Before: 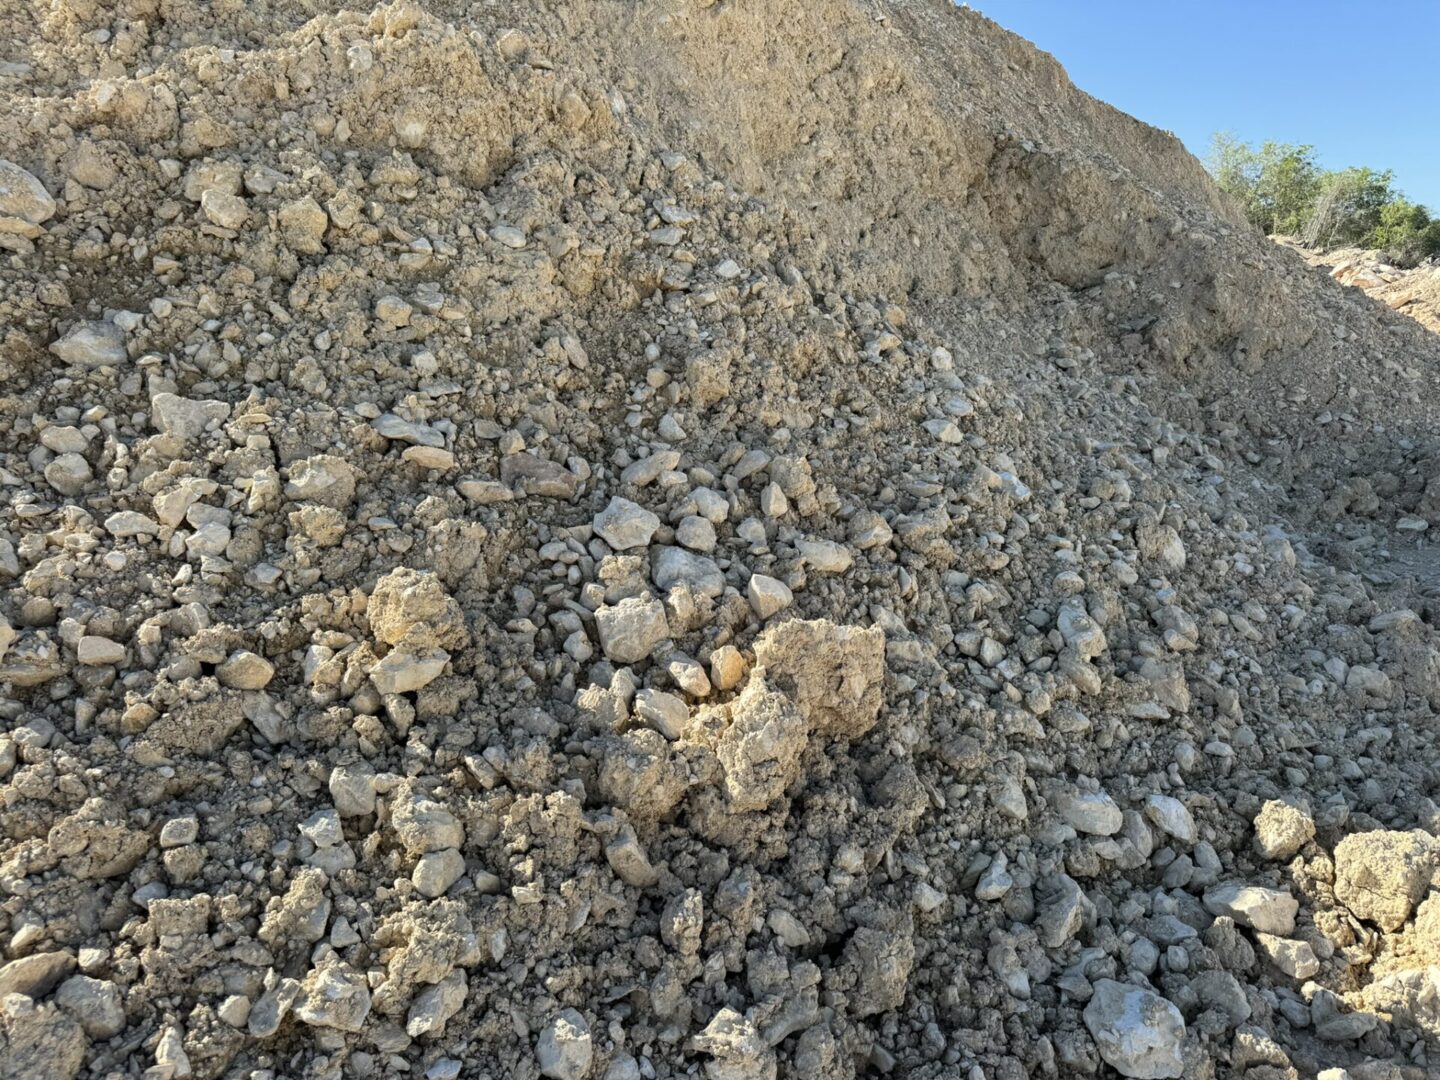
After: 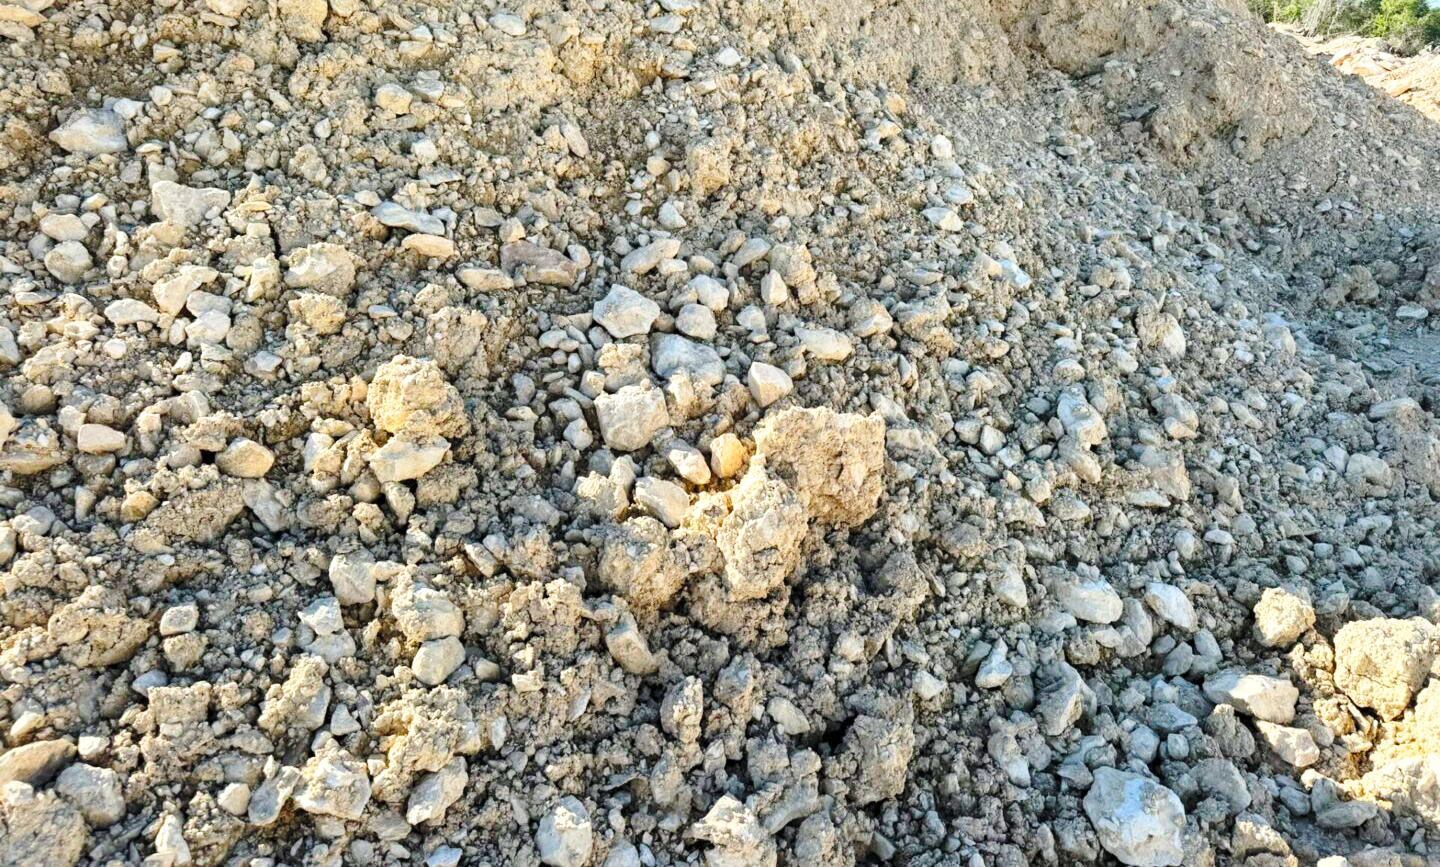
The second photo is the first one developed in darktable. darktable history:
base curve: curves: ch0 [(0, 0) (0.028, 0.03) (0.121, 0.232) (0.46, 0.748) (0.859, 0.968) (1, 1)], preserve colors none
contrast brightness saturation: brightness 0.093, saturation 0.192
crop and rotate: top 19.633%
shadows and highlights: radius 126.49, shadows 21.13, highlights -21.49, low approximation 0.01
local contrast: mode bilateral grid, contrast 19, coarseness 50, detail 132%, midtone range 0.2
exposure: exposure -0.109 EV, compensate highlight preservation false
